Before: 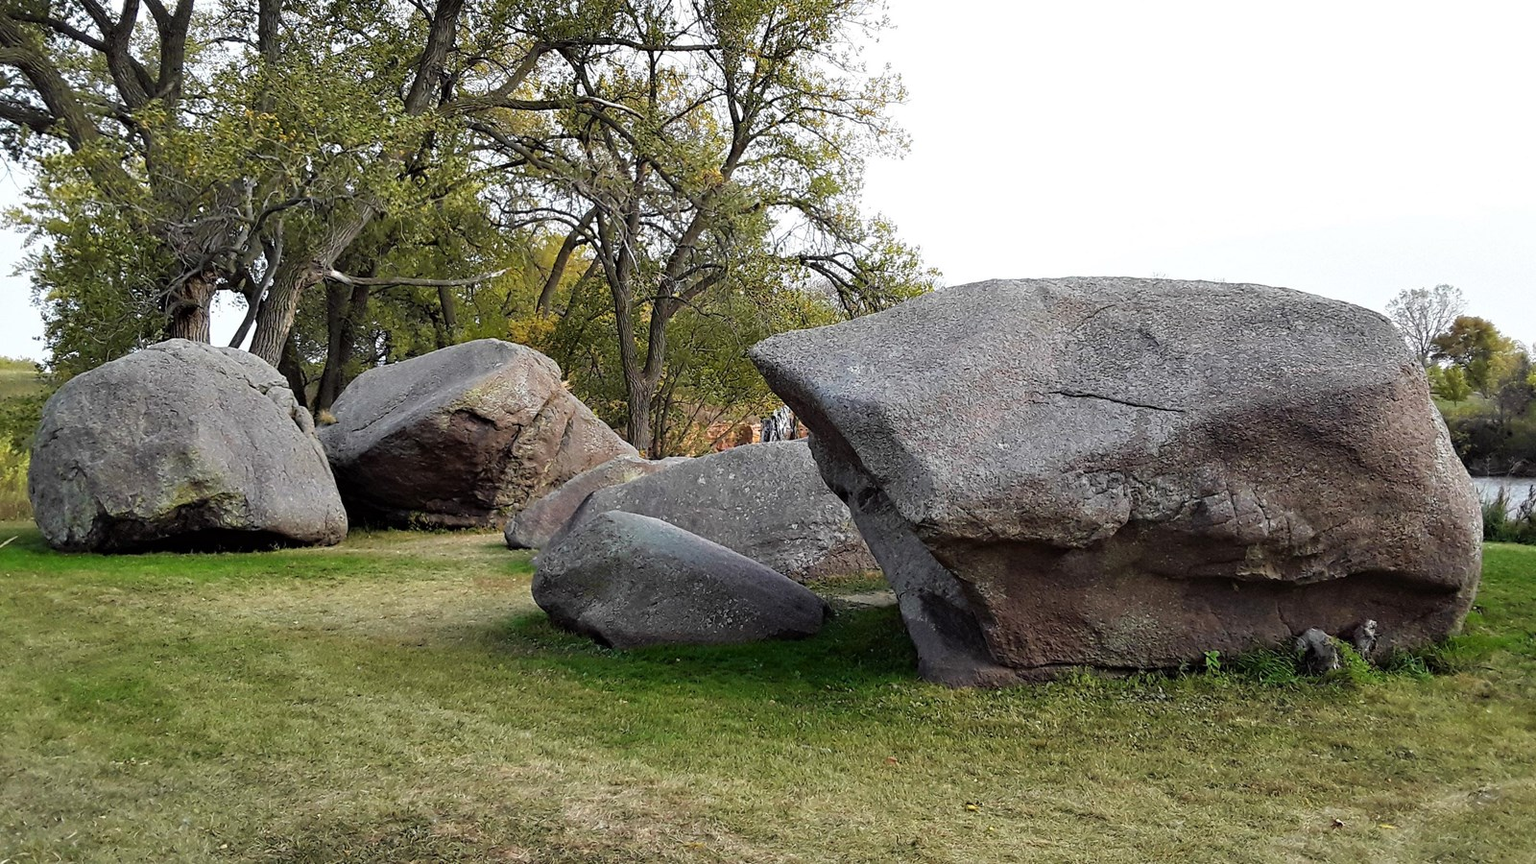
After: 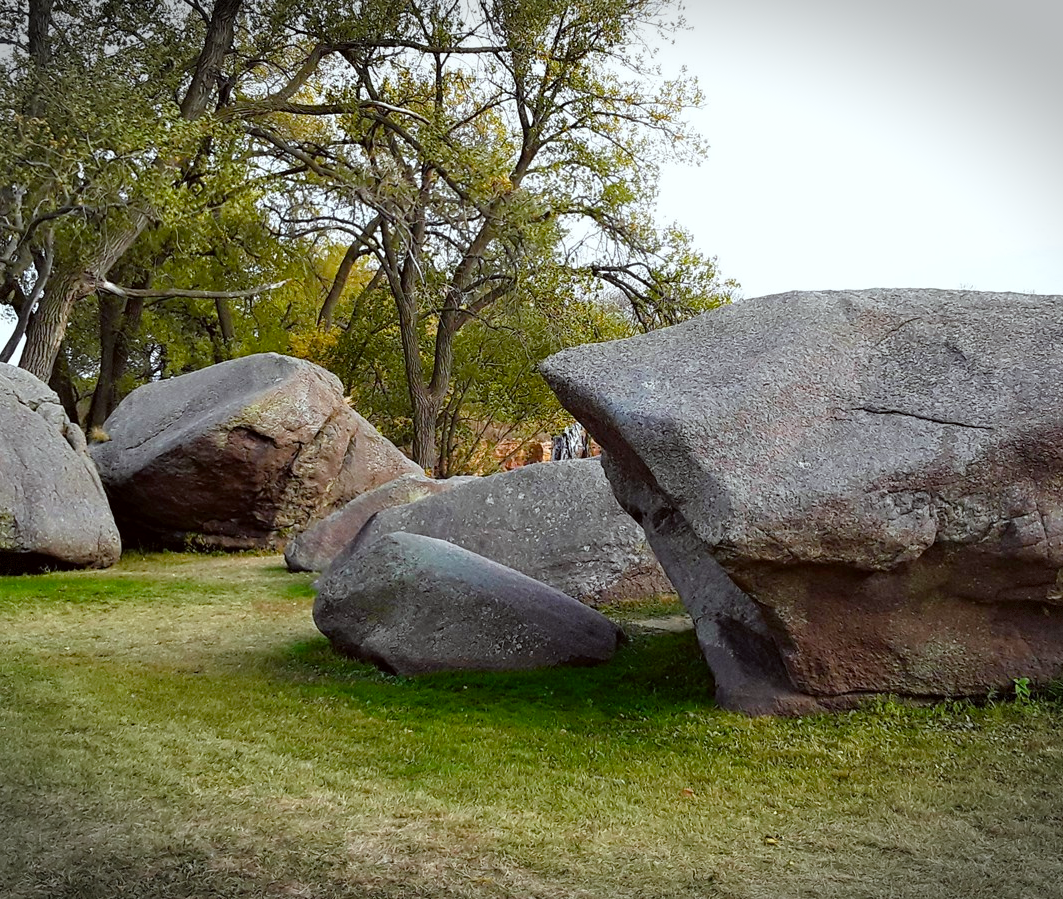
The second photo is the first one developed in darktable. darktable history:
color balance rgb: perceptual saturation grading › global saturation 20%, perceptual saturation grading › highlights -25.093%, perceptual saturation grading › shadows 26.097%, global vibrance 20%
vignetting: fall-off start 100.37%, width/height ratio 1.32, dithering 8-bit output
color correction: highlights a* -2.85, highlights b* -2.53, shadows a* 2.06, shadows b* 2.92
crop and rotate: left 15.186%, right 18.345%
